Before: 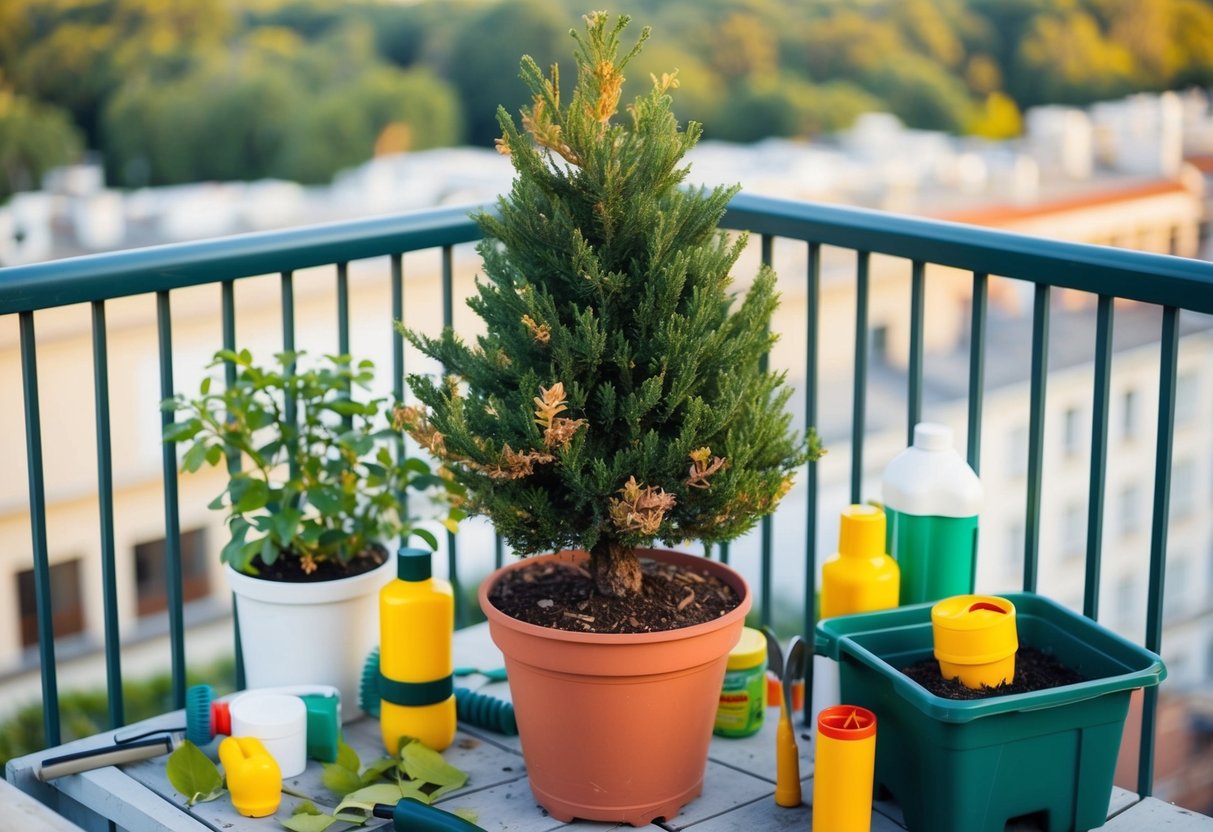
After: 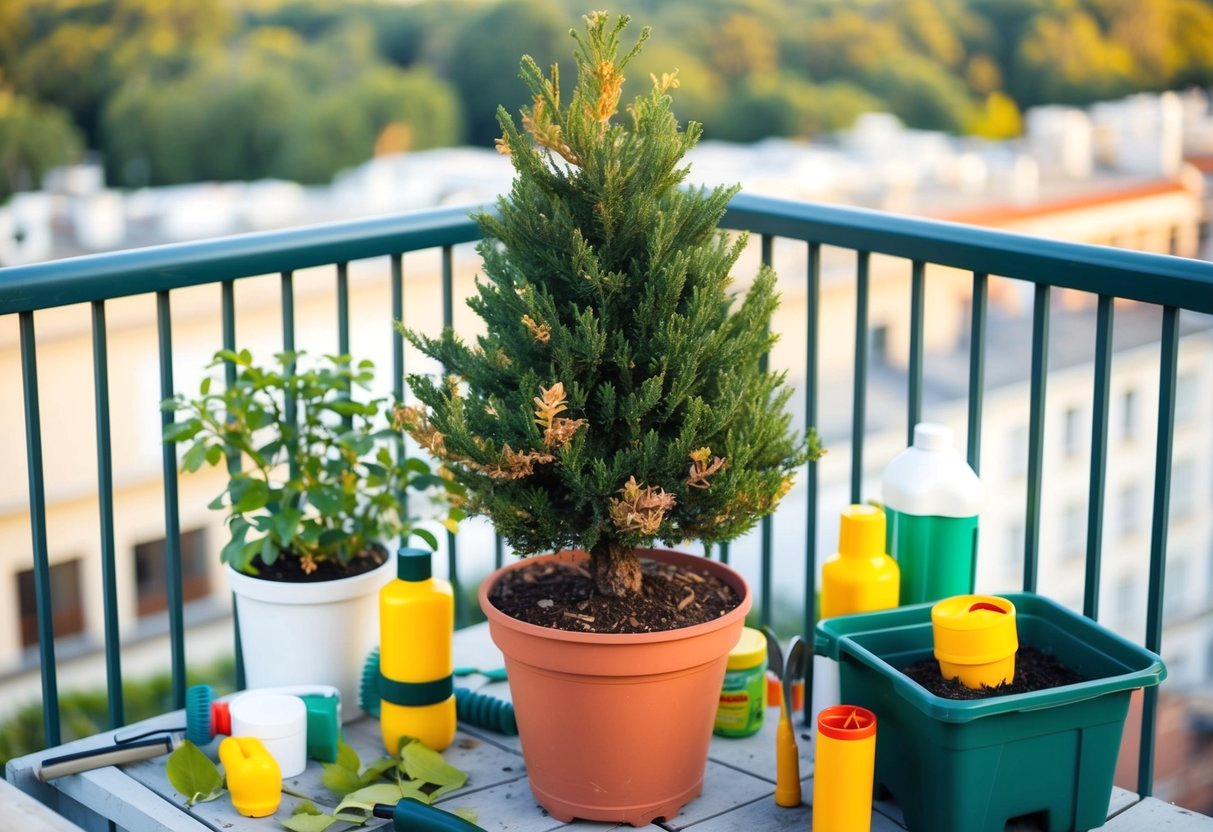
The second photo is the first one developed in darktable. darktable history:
exposure: exposure 0.195 EV, compensate exposure bias true, compensate highlight preservation false
